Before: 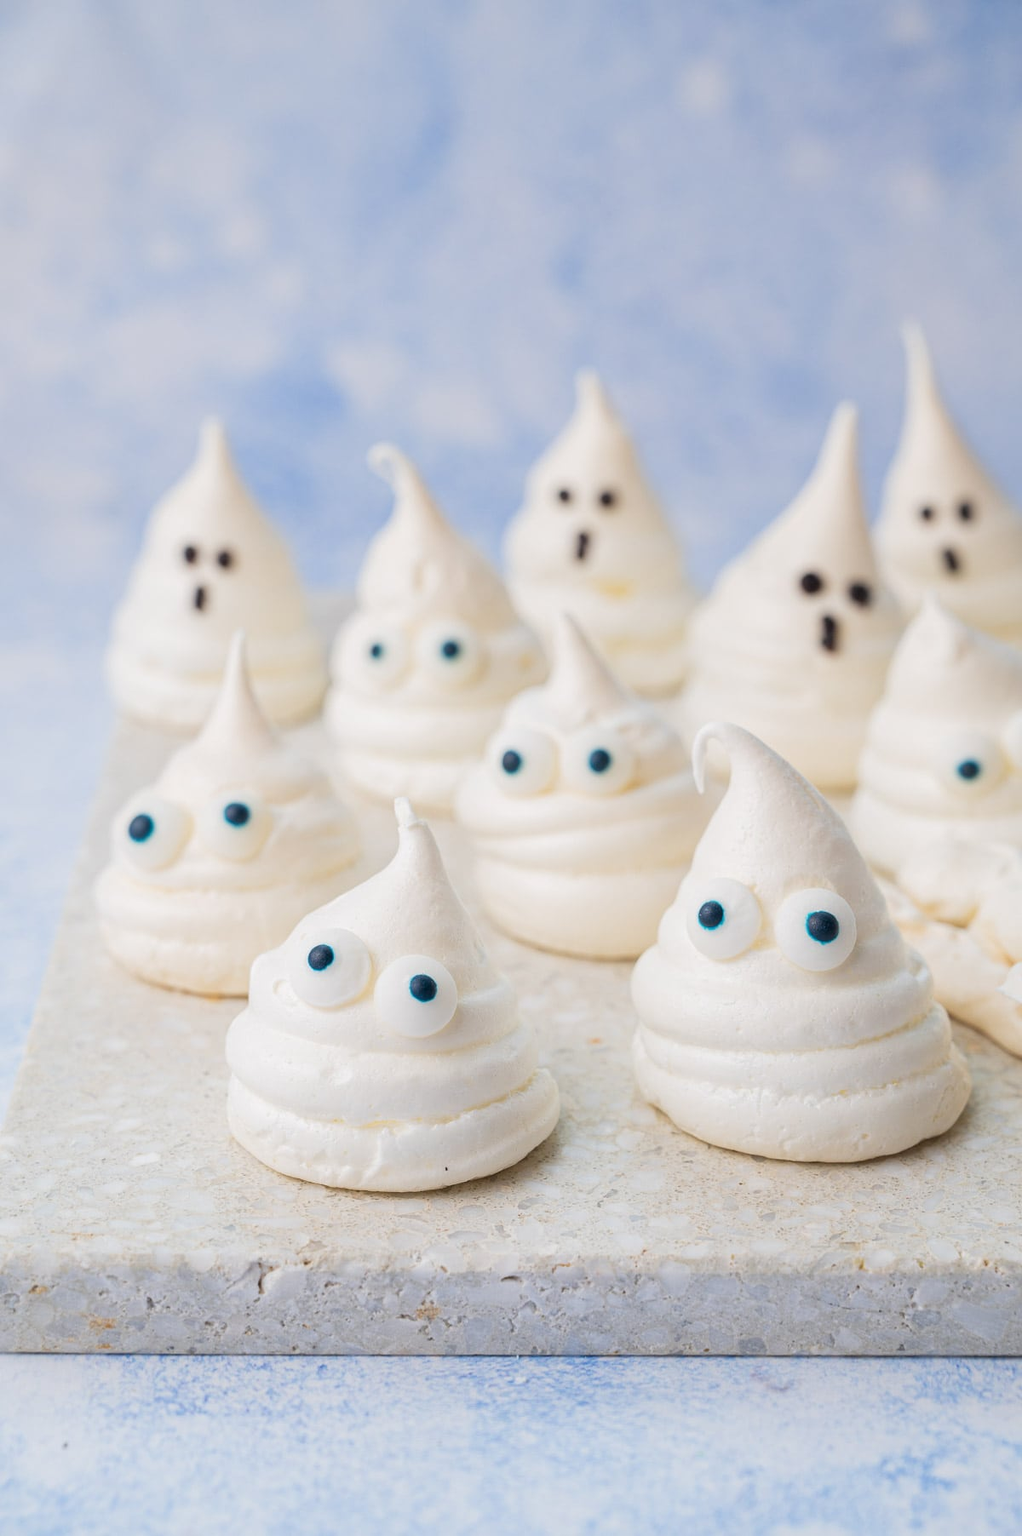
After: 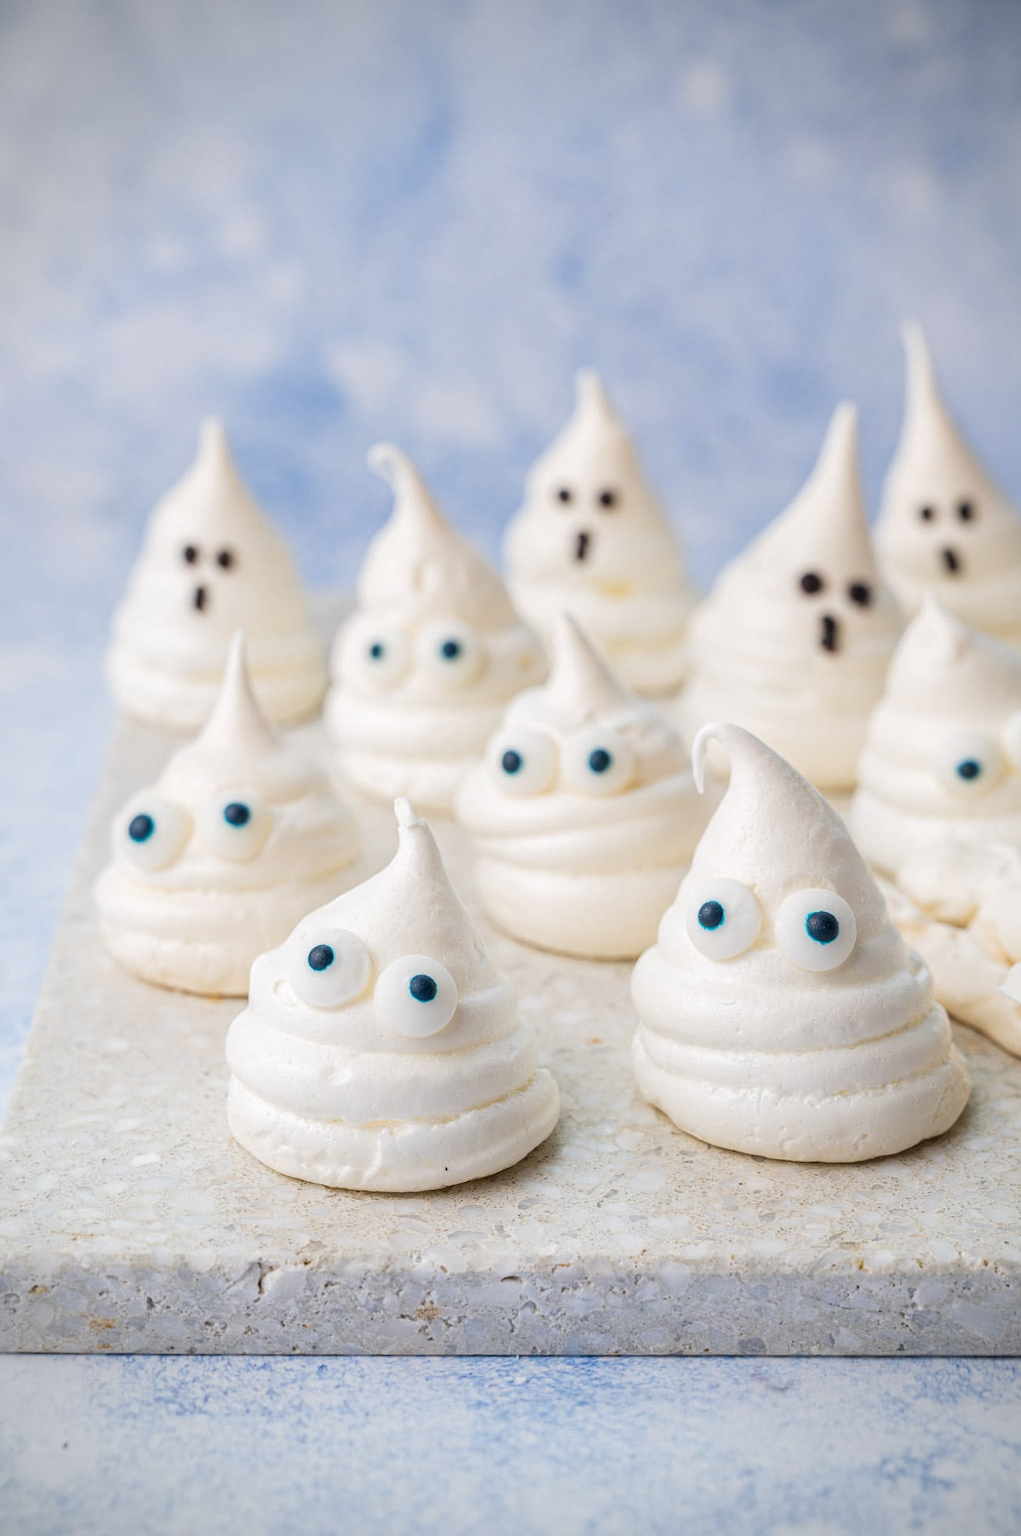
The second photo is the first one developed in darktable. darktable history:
local contrast: detail 130%
vignetting: unbound false
